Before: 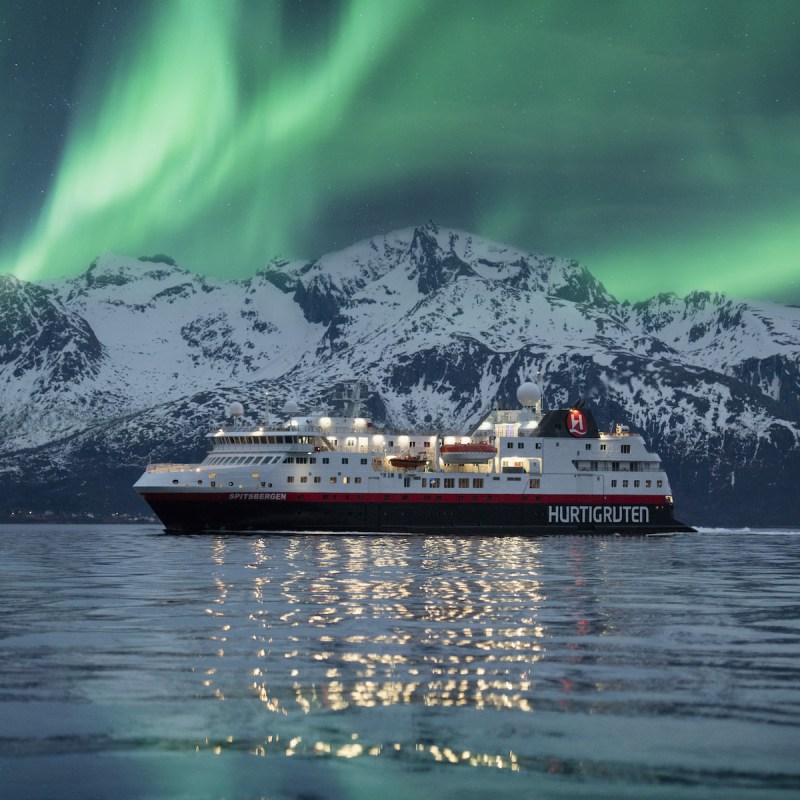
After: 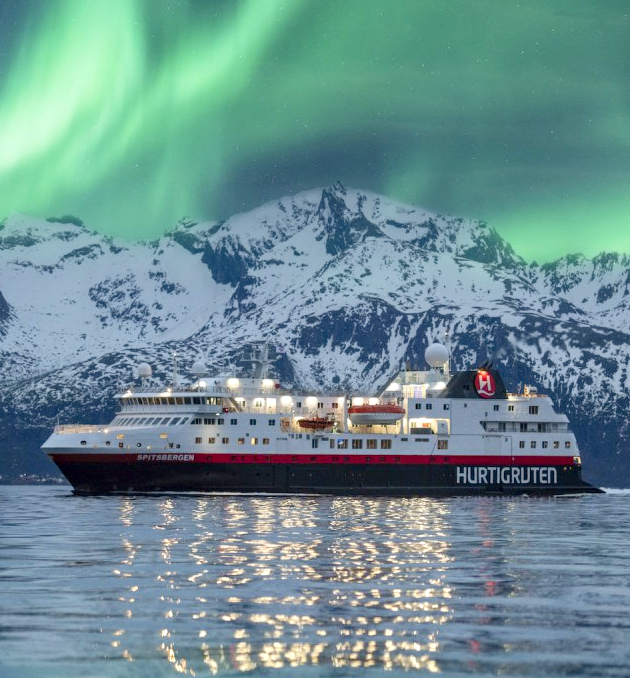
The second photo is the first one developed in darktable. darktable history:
crop: left 11.599%, top 4.925%, right 9.584%, bottom 10.316%
levels: levels [0, 0.43, 0.984]
local contrast: detail 130%
